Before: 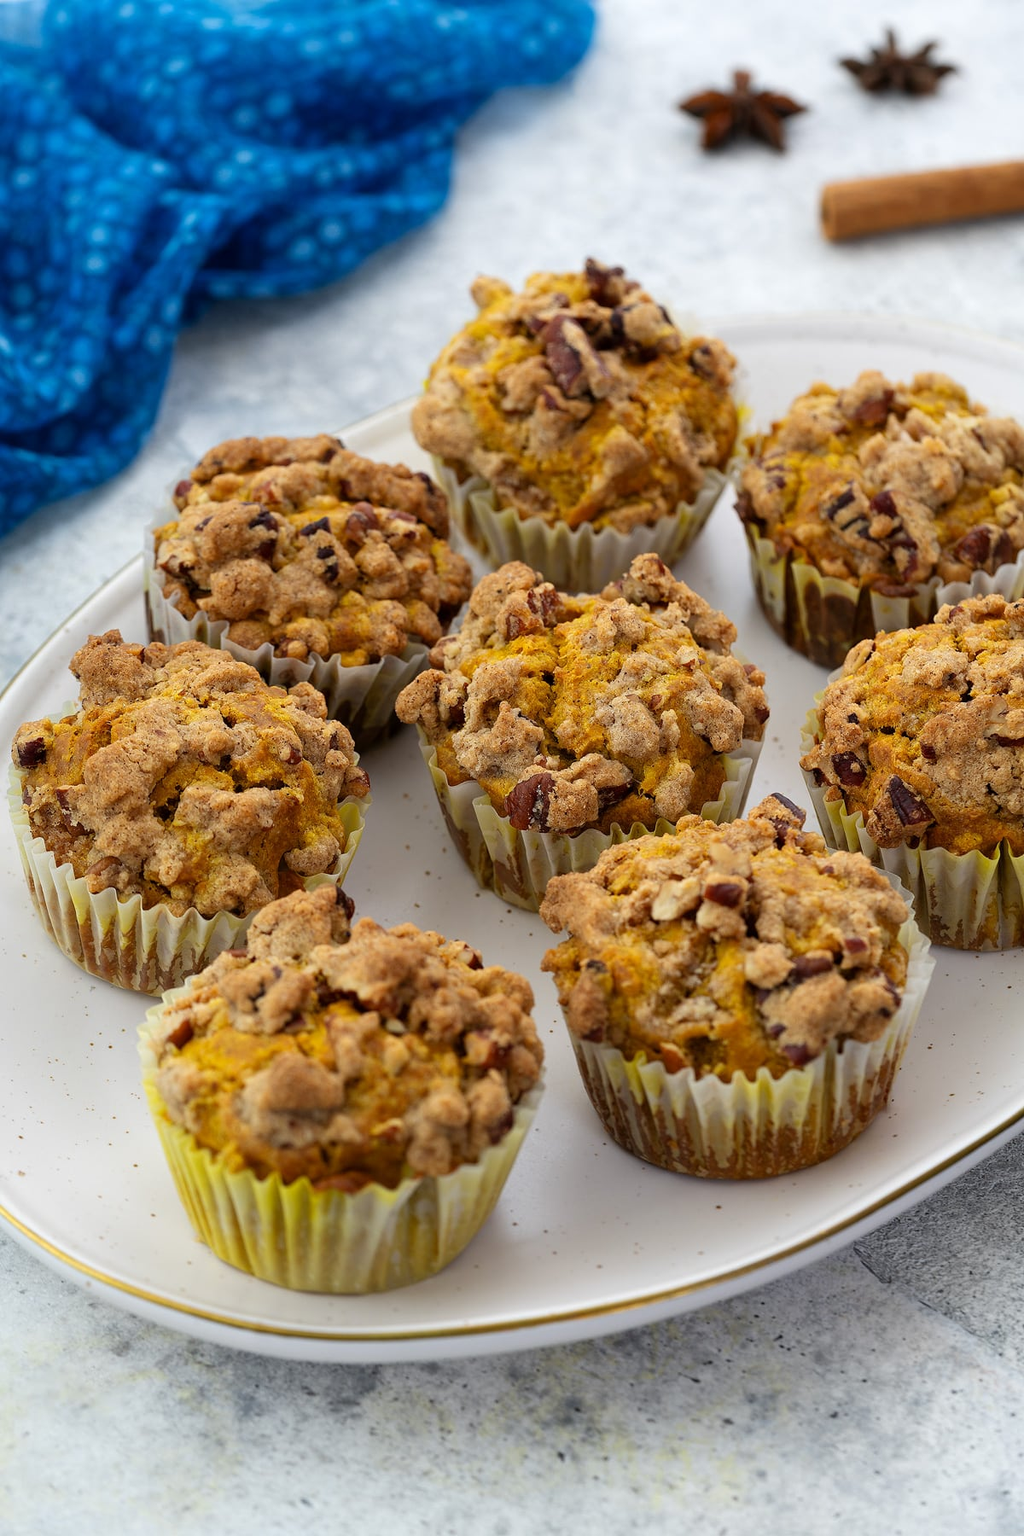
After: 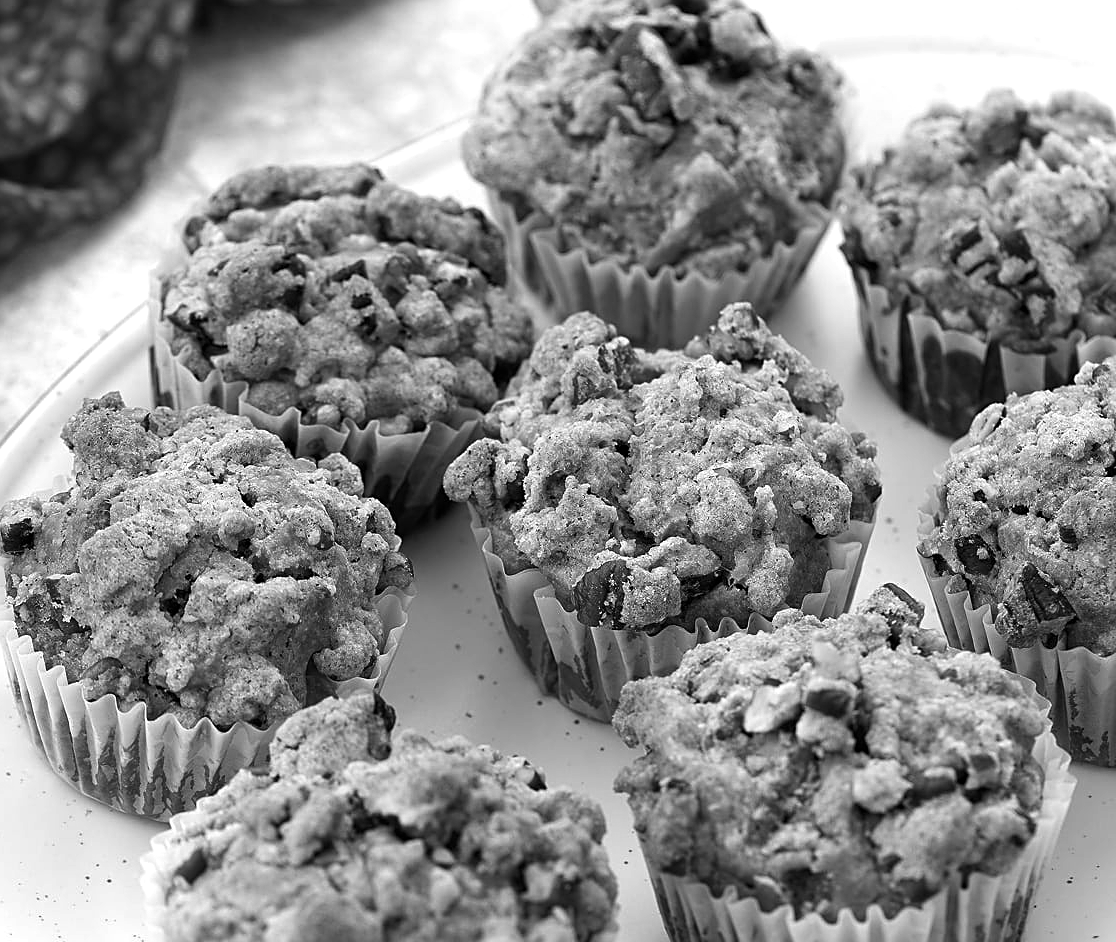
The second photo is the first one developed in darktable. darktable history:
contrast brightness saturation: brightness -0.09
exposure: black level correction 0, exposure 0.5 EV, compensate exposure bias true, compensate highlight preservation false
color correction: highlights a* 10.32, highlights b* 14.66, shadows a* -9.59, shadows b* -15.02
sharpen: on, module defaults
crop: left 1.744%, top 19.225%, right 5.069%, bottom 28.357%
monochrome: on, module defaults
